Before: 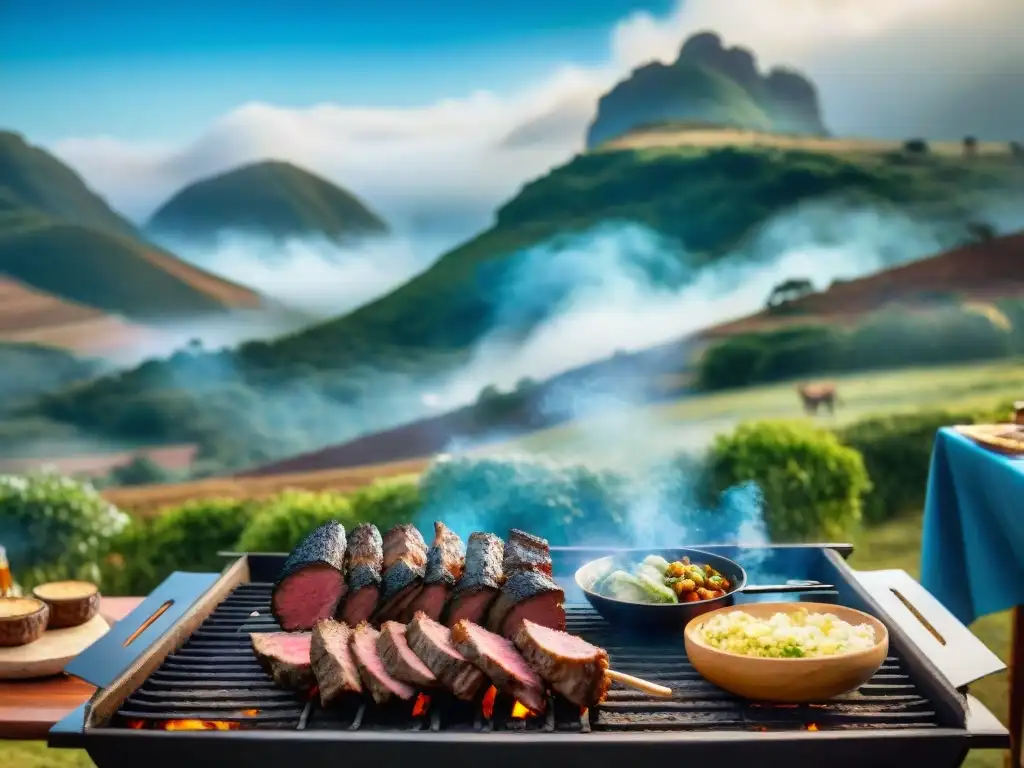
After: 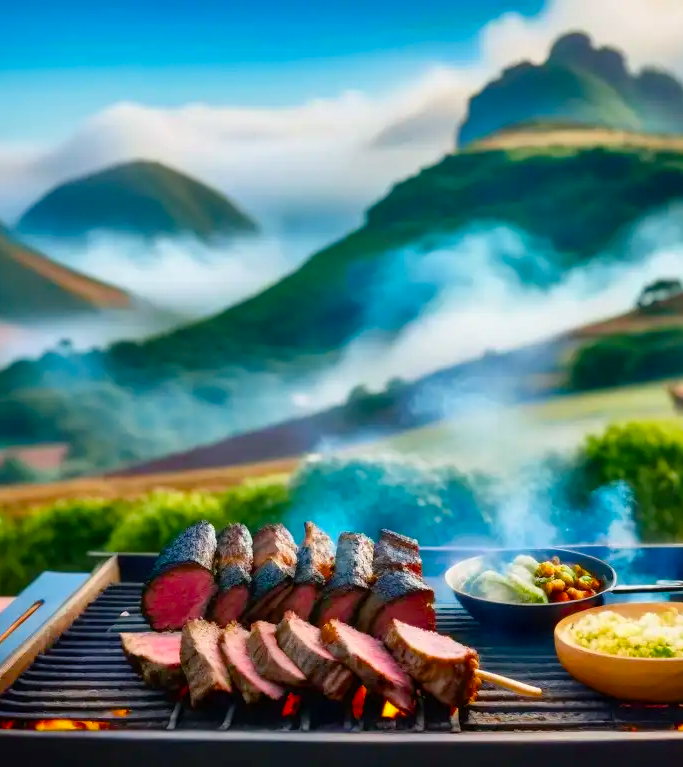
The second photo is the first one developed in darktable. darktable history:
crop and rotate: left 12.778%, right 20.511%
contrast brightness saturation: saturation 0.099
color balance rgb: shadows lift › chroma 1.509%, shadows lift › hue 258.43°, highlights gain › chroma 0.176%, highlights gain › hue 330.13°, perceptual saturation grading › global saturation 20%, perceptual saturation grading › highlights -25.715%, perceptual saturation grading › shadows 25.984%, global vibrance 20%
